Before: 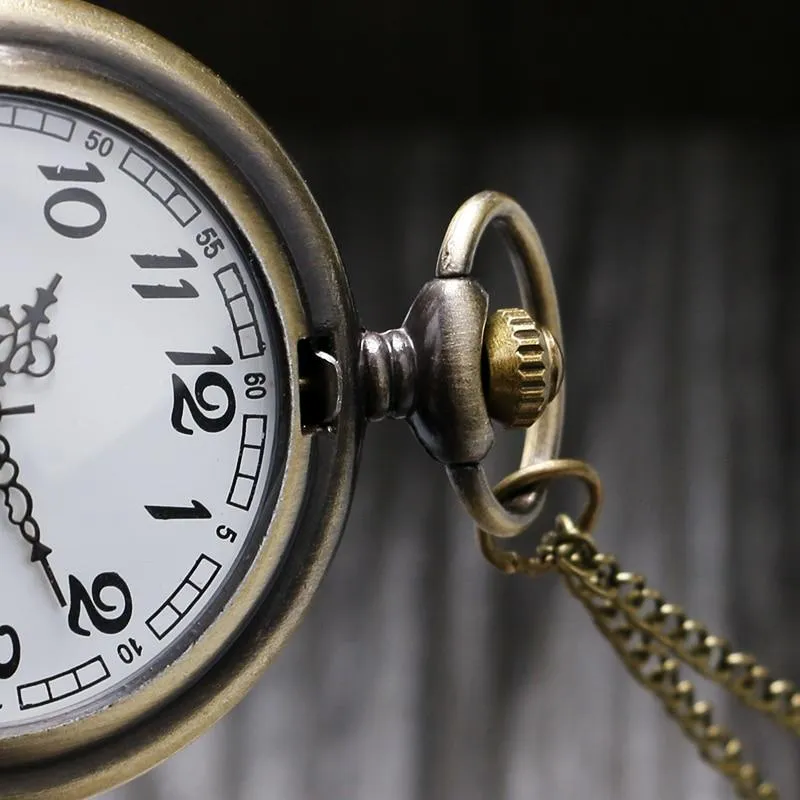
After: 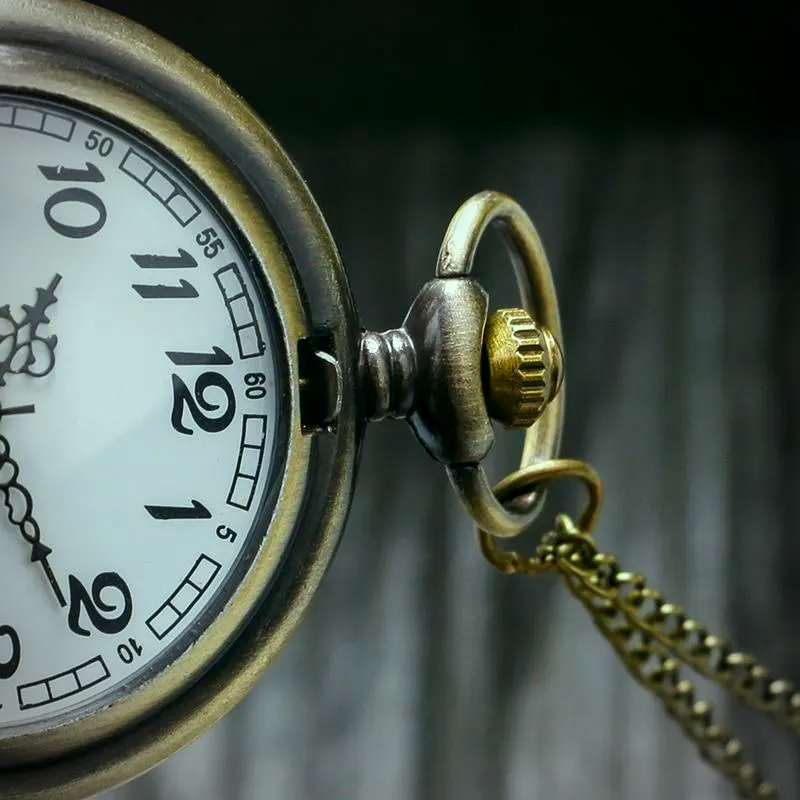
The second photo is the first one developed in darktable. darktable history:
local contrast: on, module defaults
color correction: highlights a* -7.46, highlights b* 1.34, shadows a* -3.39, saturation 1.42
exposure: compensate highlight preservation false
vignetting: fall-off radius 45.14%, unbound false
